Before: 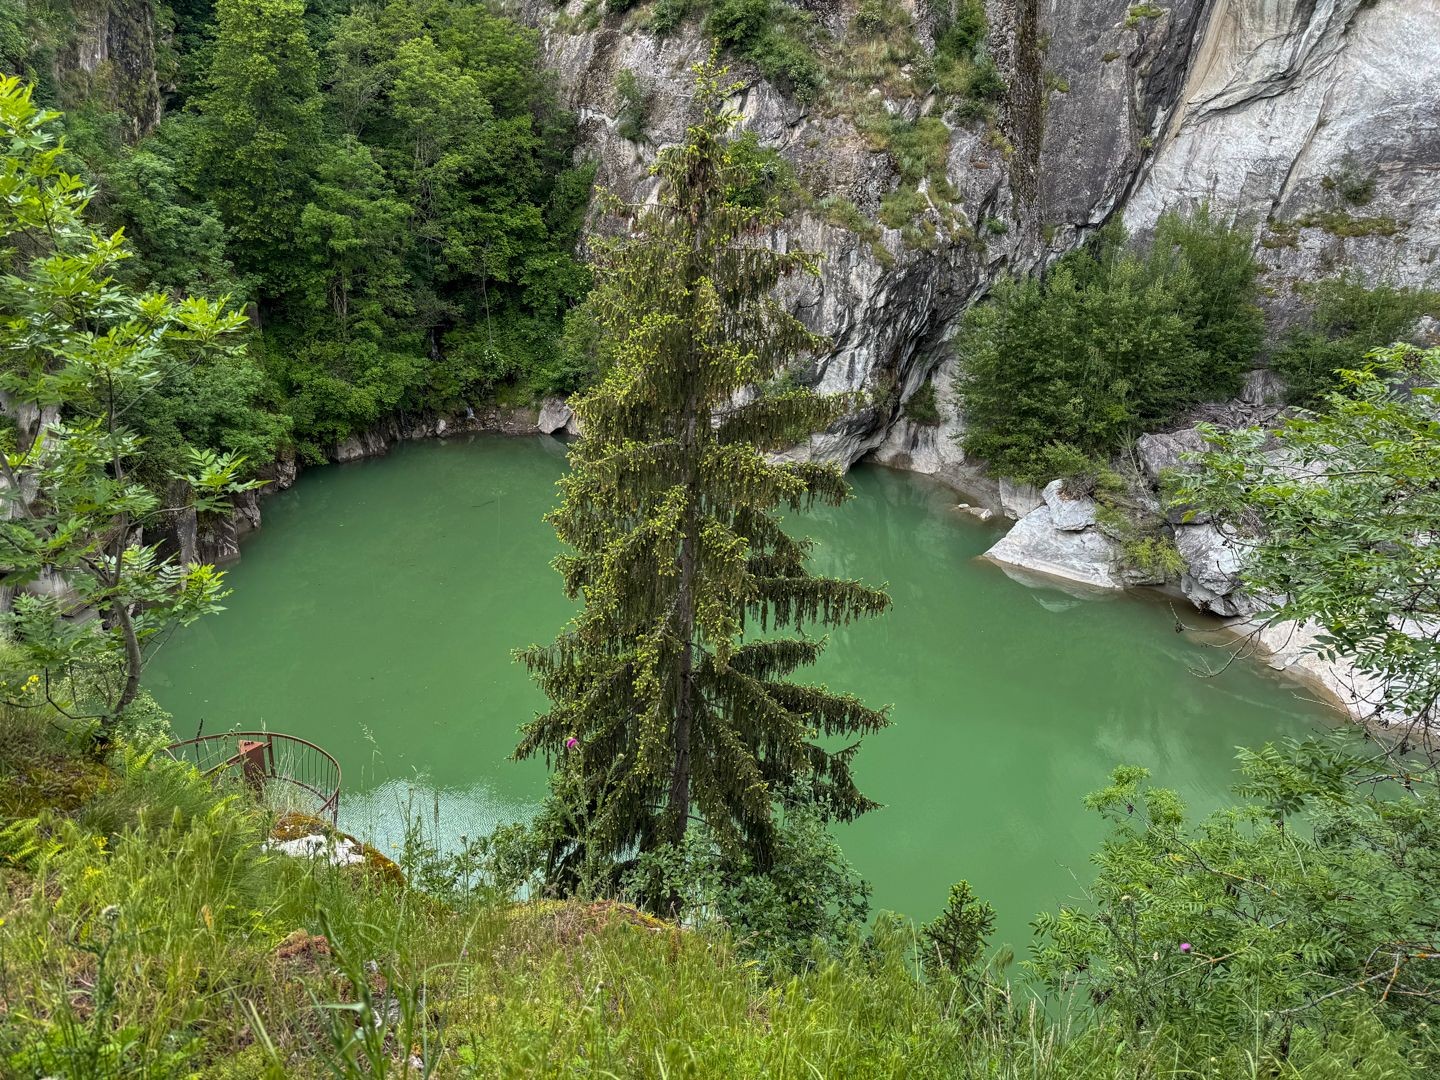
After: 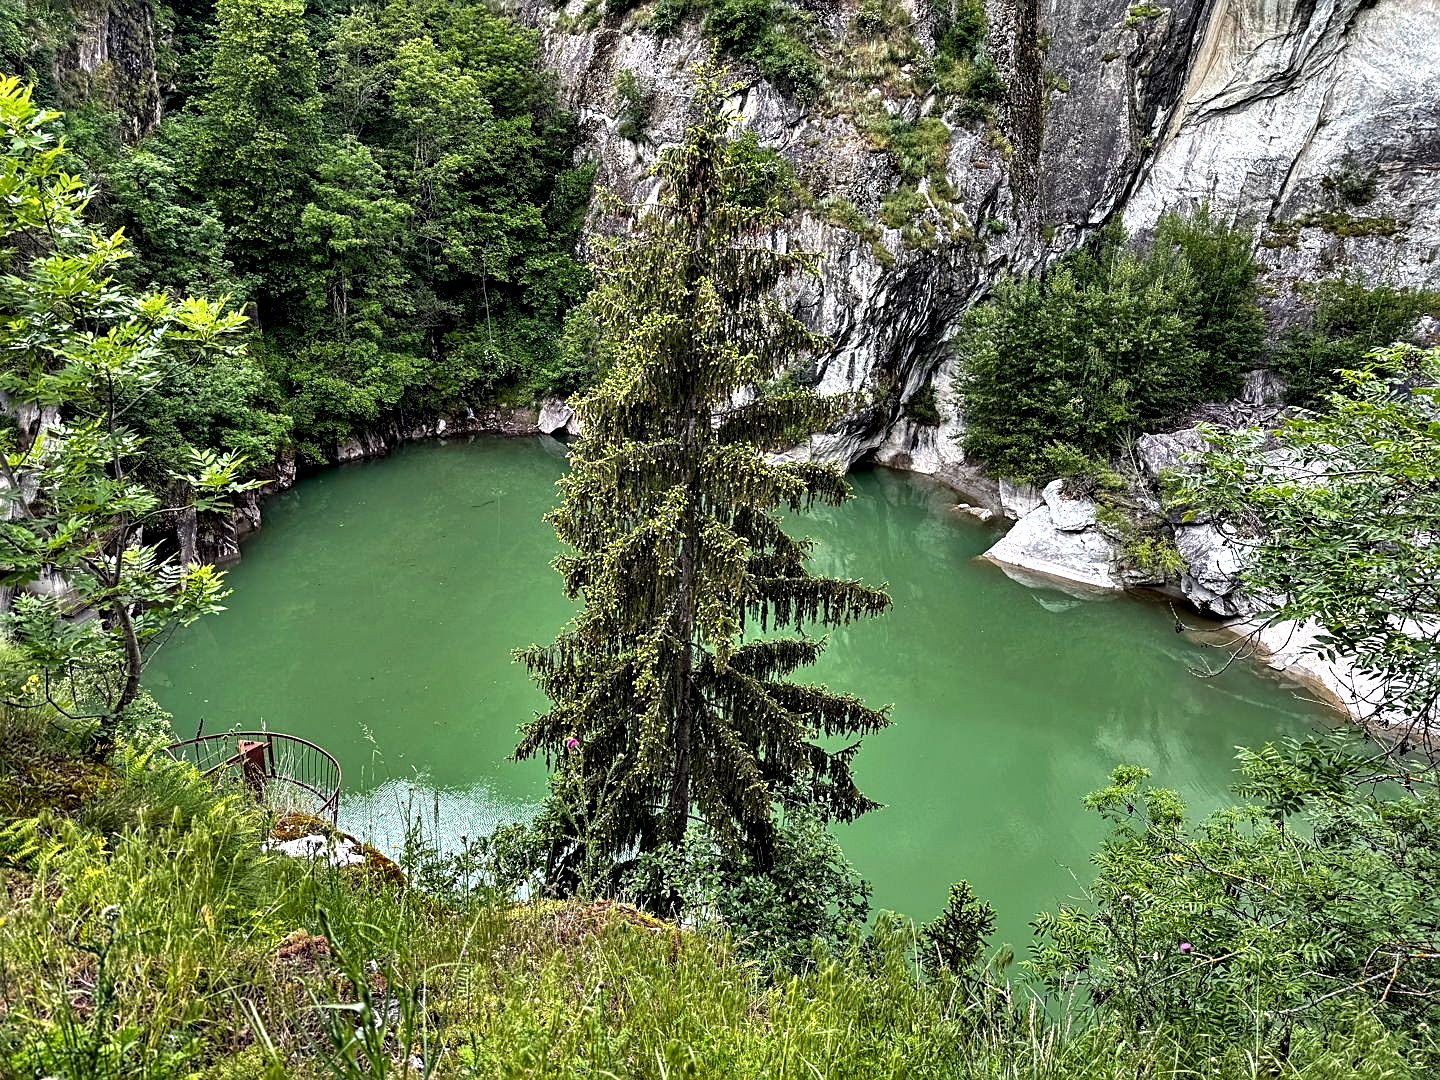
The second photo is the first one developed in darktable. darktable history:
sharpen: on, module defaults
contrast equalizer: y [[0.627 ×6], [0.563 ×6], [0 ×6], [0 ×6], [0 ×6]]
